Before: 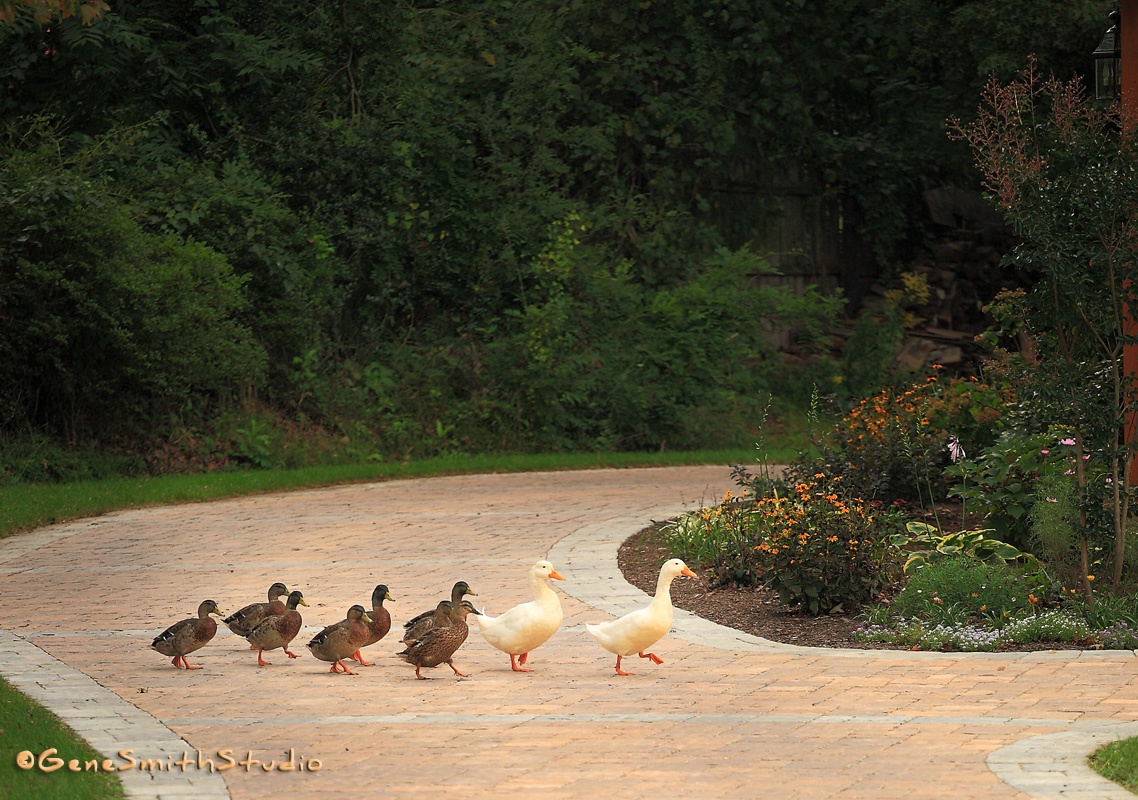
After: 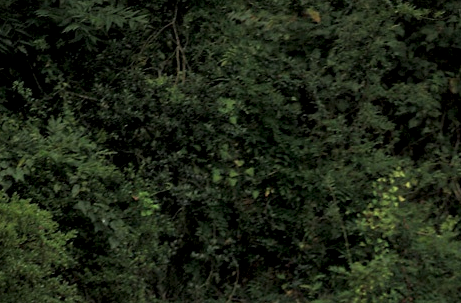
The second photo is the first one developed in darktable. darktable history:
local contrast: highlights 19%, detail 186%
crop: left 15.452%, top 5.459%, right 43.956%, bottom 56.62%
